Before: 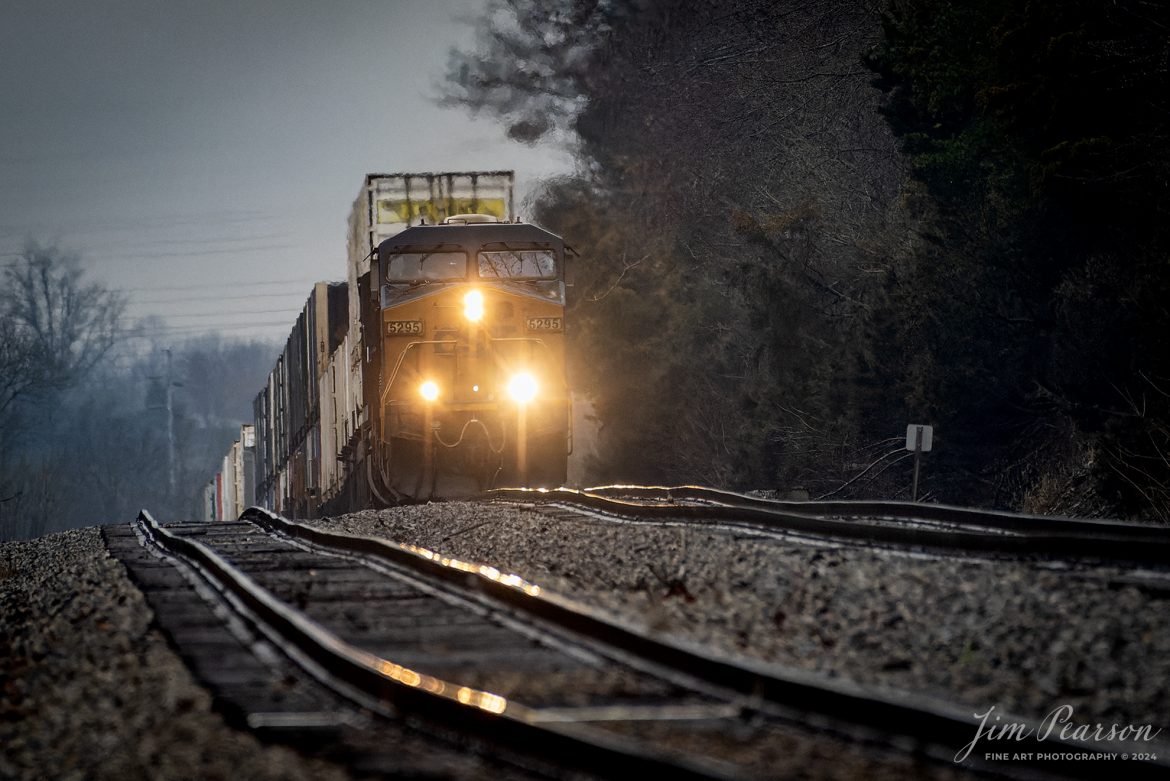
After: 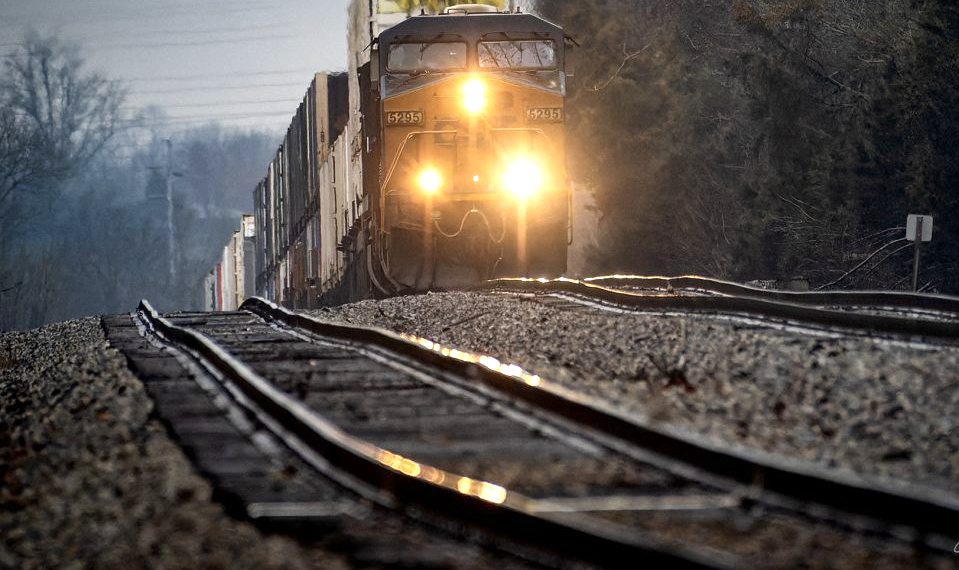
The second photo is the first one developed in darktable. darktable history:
exposure: exposure 0.608 EV, compensate highlight preservation false
crop: top 26.911%, right 18.014%
